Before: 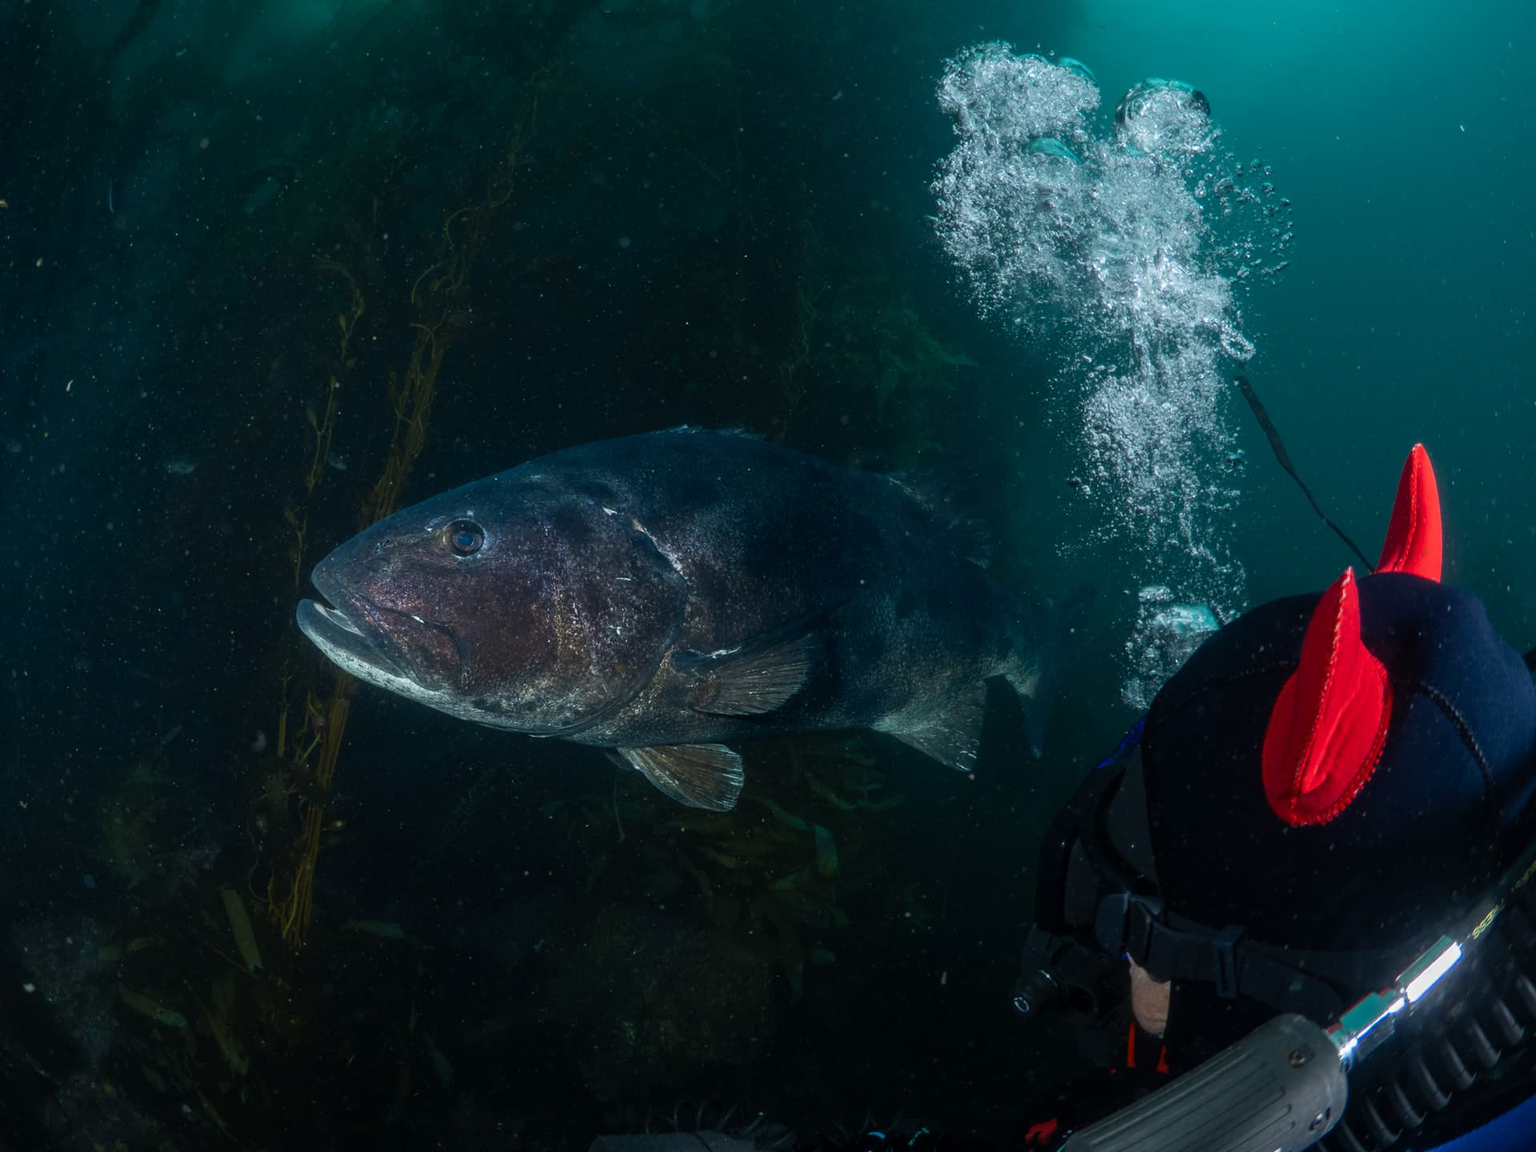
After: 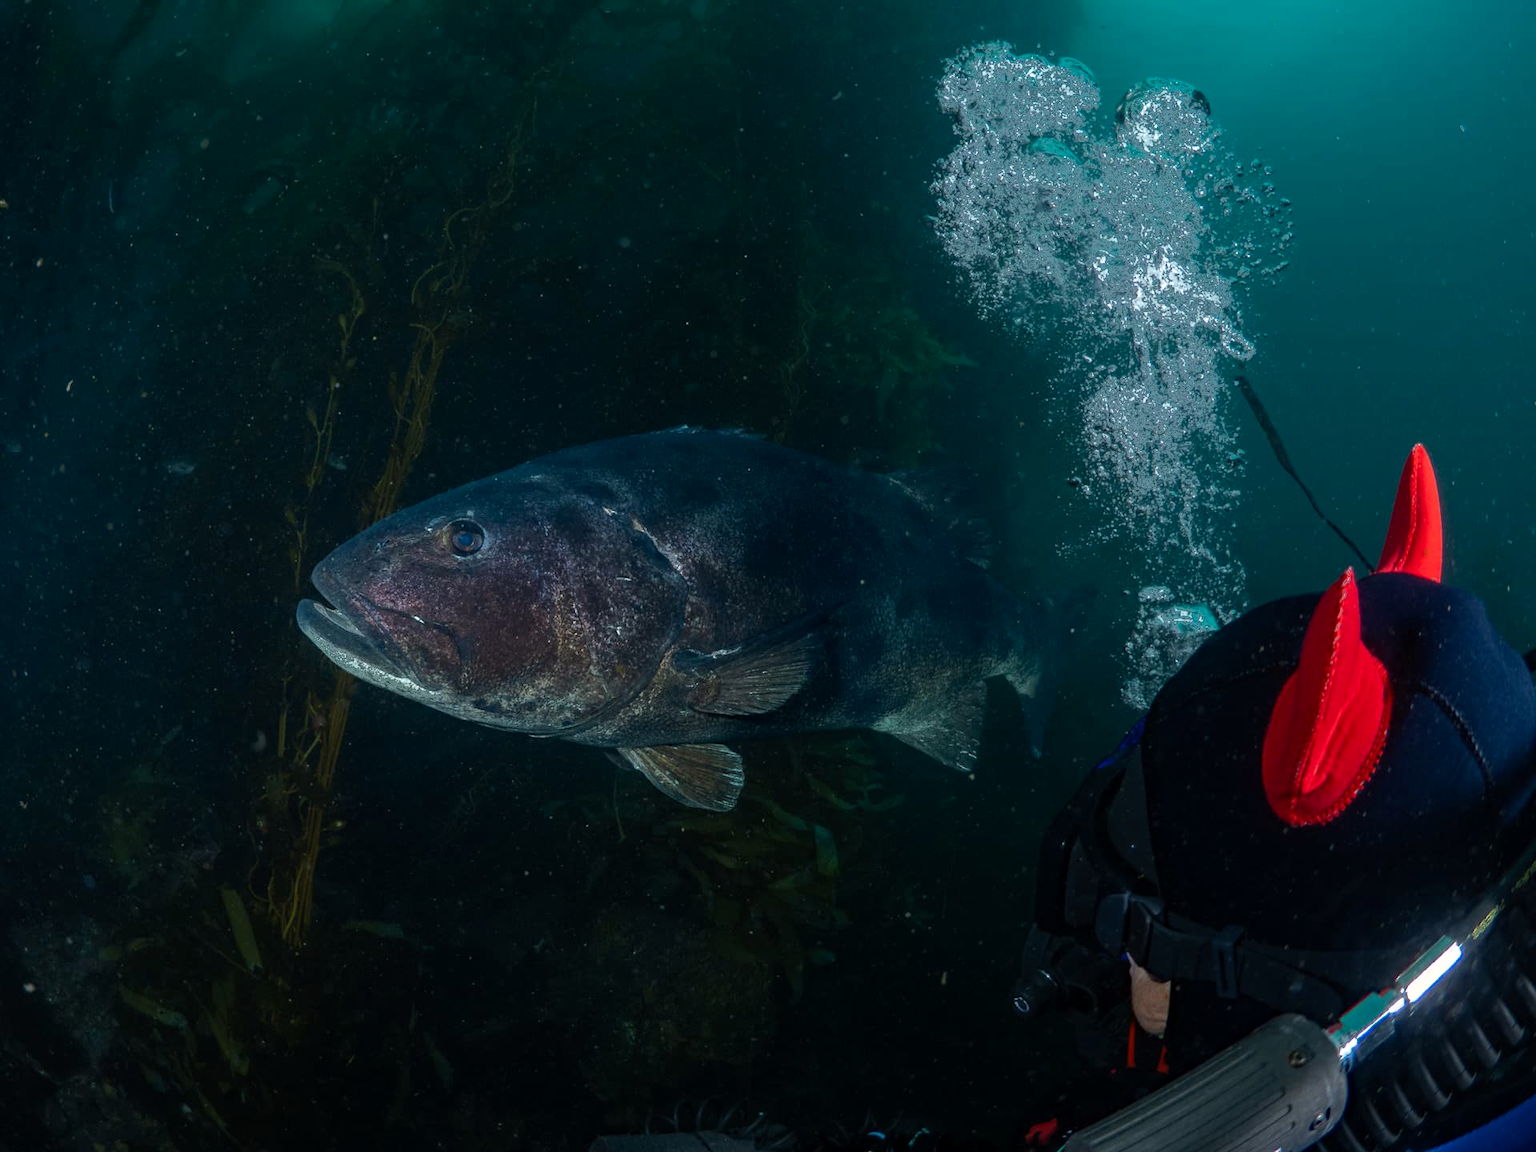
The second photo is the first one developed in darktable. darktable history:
fill light: exposure -0.73 EV, center 0.69, width 2.2
haze removal: strength 0.29, distance 0.25, compatibility mode true, adaptive false
